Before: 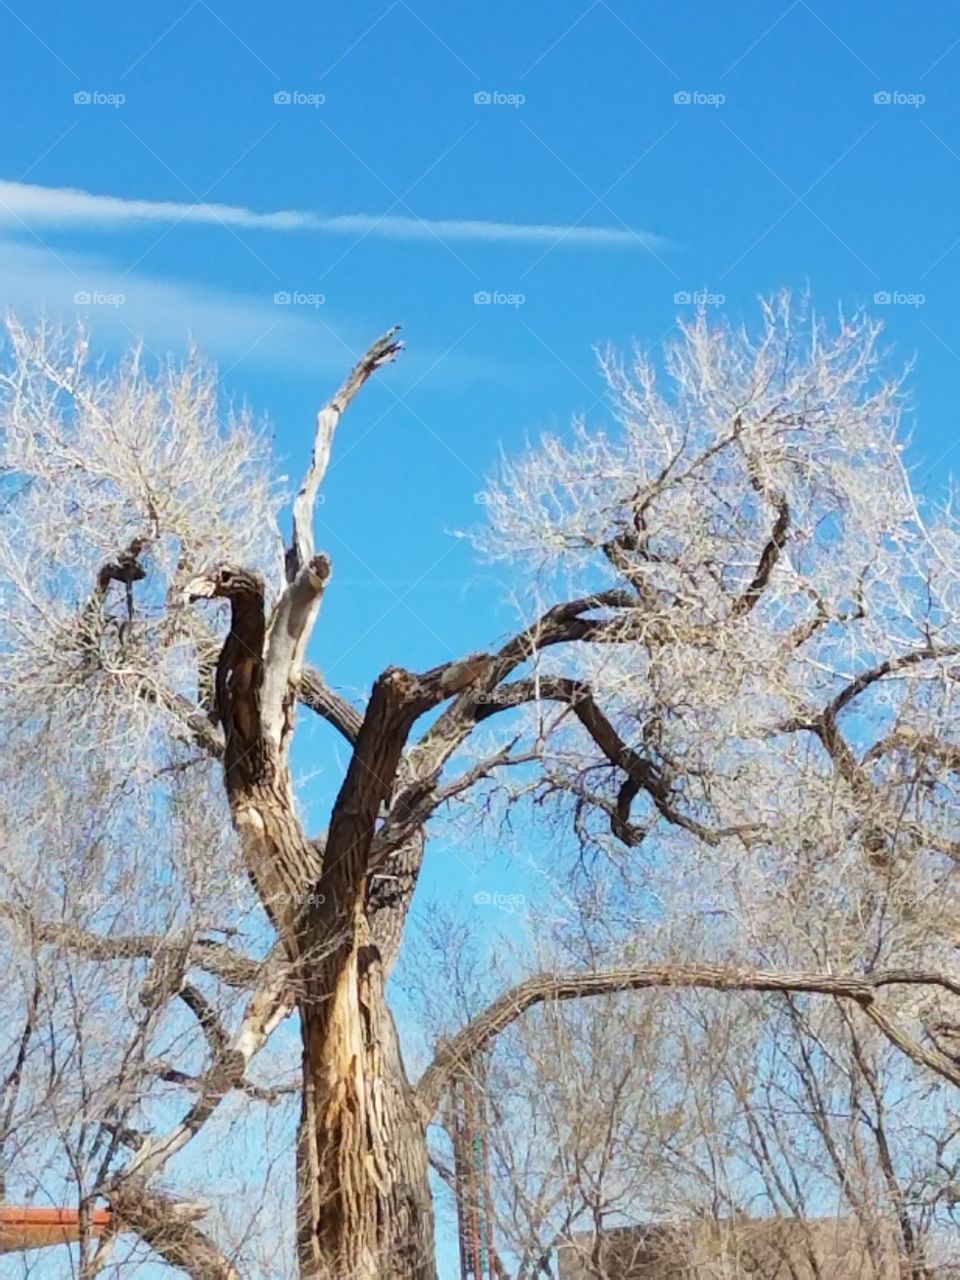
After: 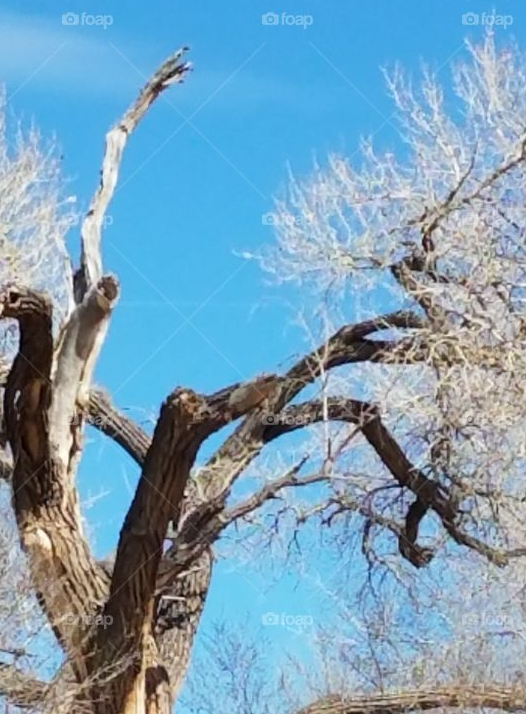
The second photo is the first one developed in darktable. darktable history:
crop and rotate: left 22.176%, top 21.848%, right 22.996%, bottom 22.341%
